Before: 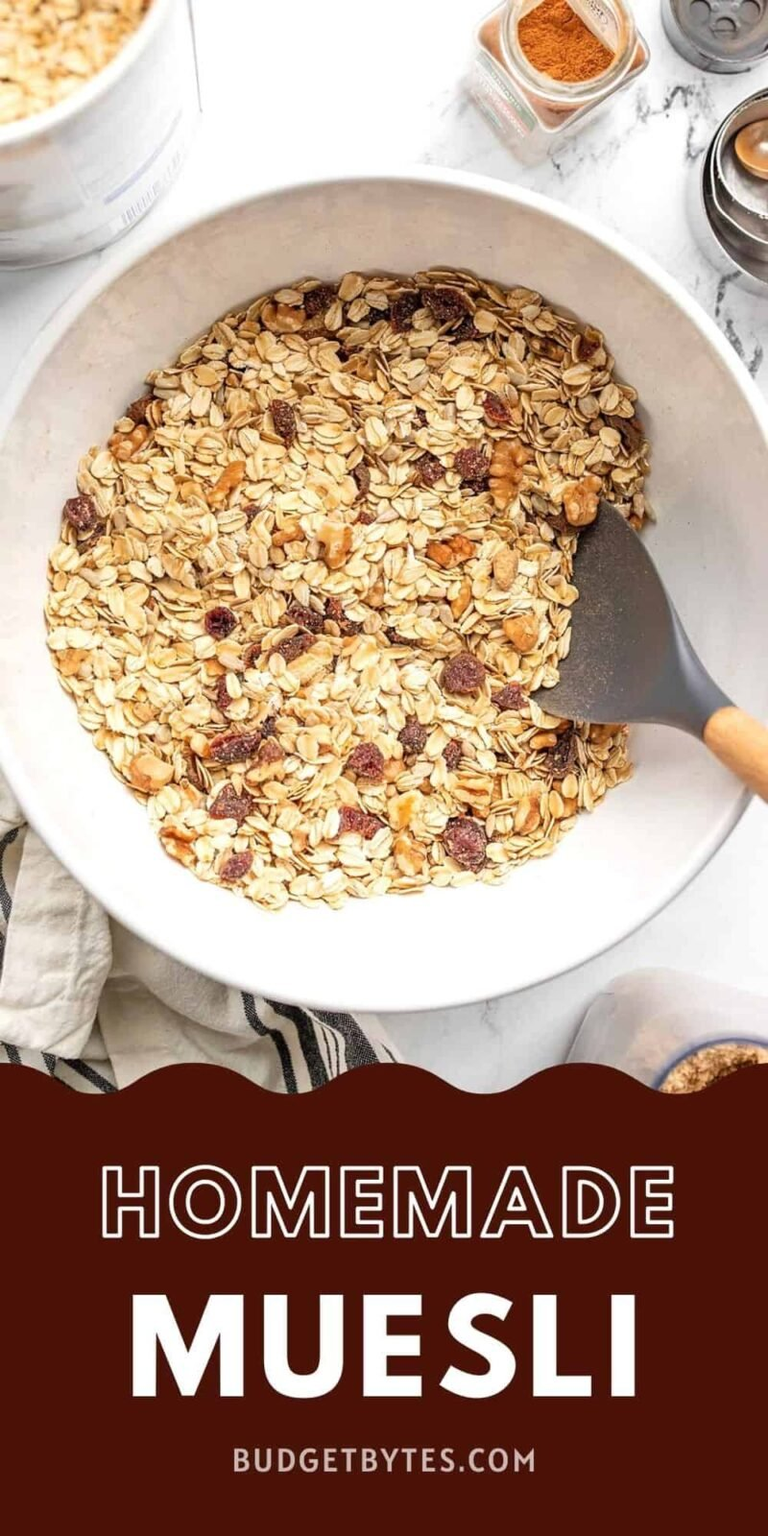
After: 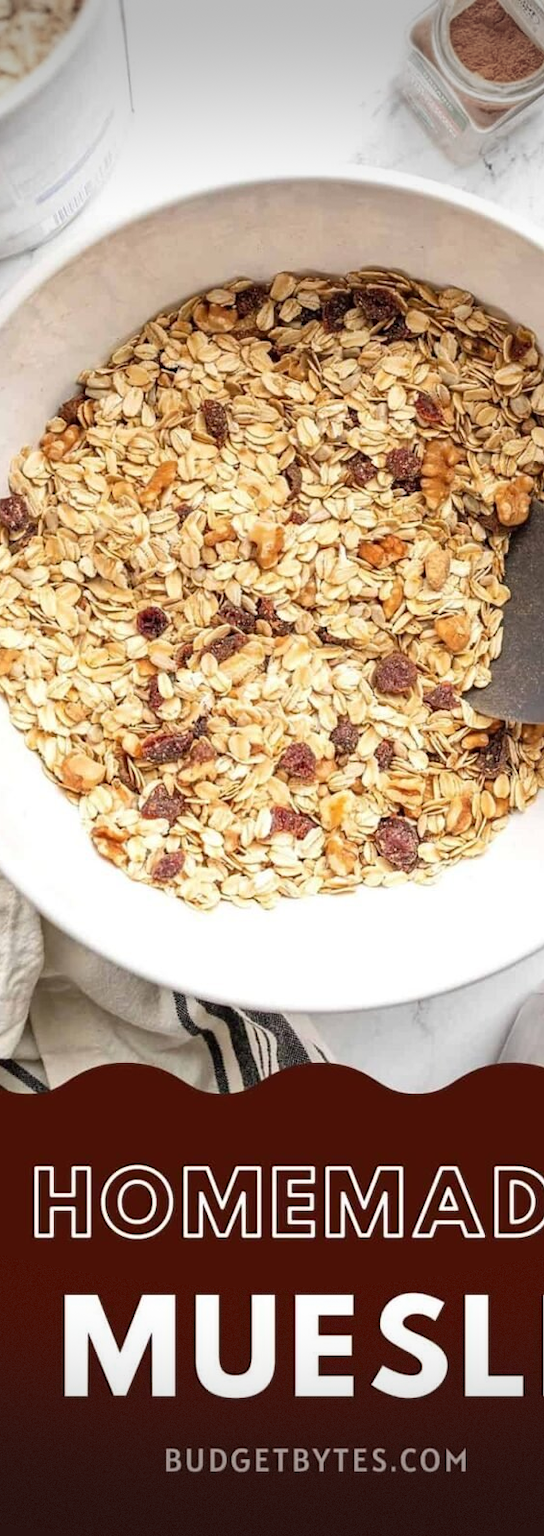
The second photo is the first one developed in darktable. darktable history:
vignetting: fall-off start 100.27%, width/height ratio 1.325, dithering 8-bit output
crop and rotate: left 8.948%, right 20.166%
